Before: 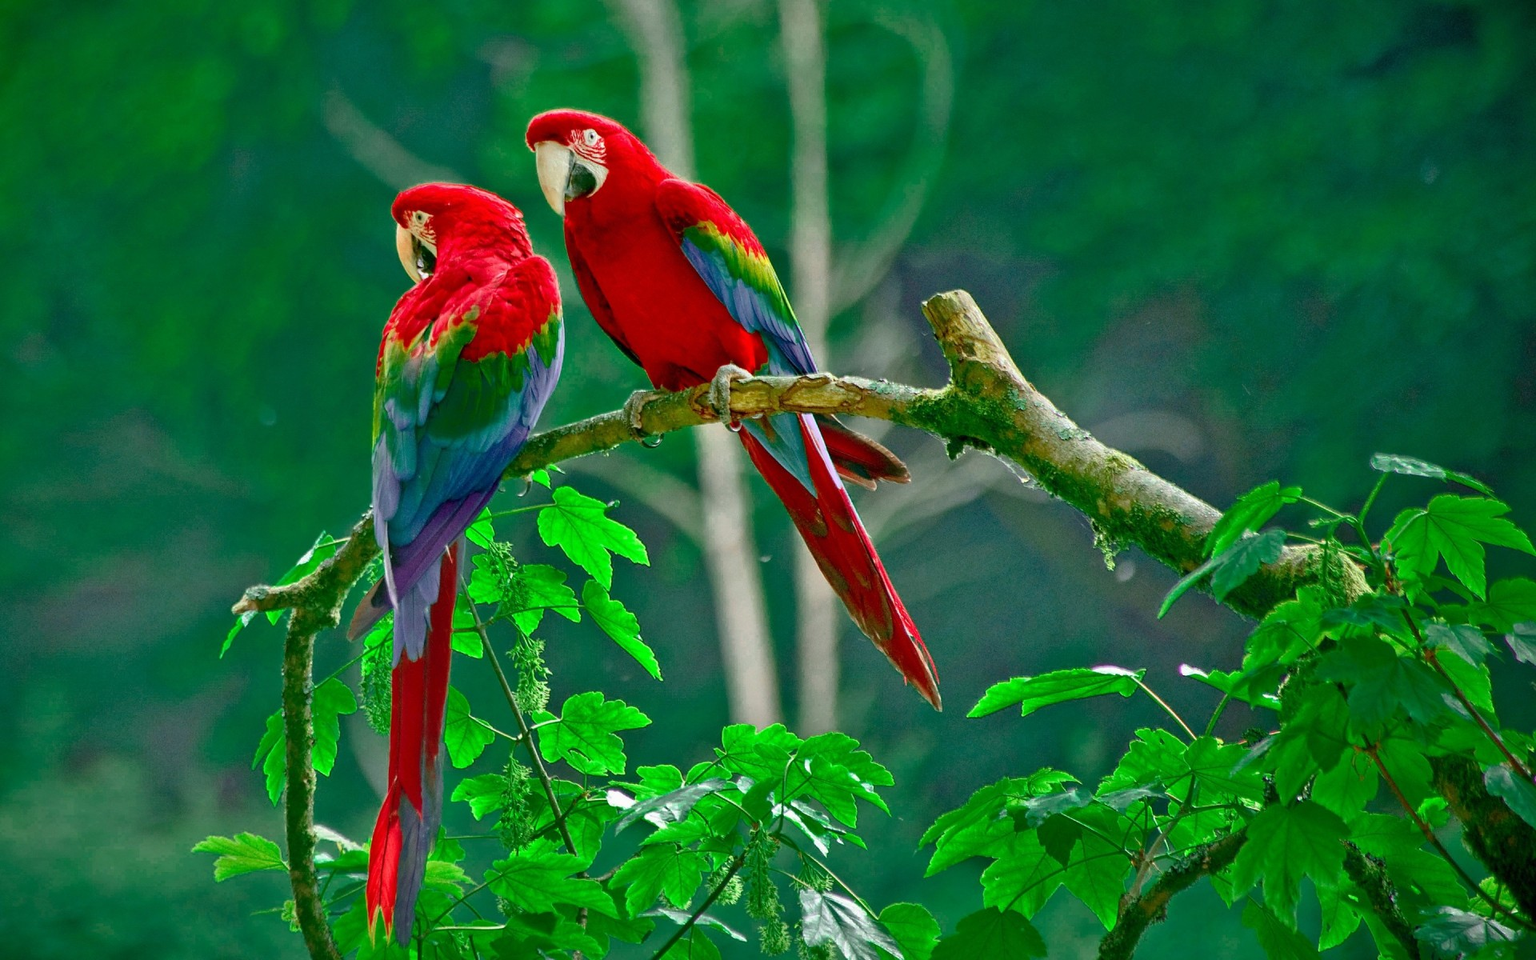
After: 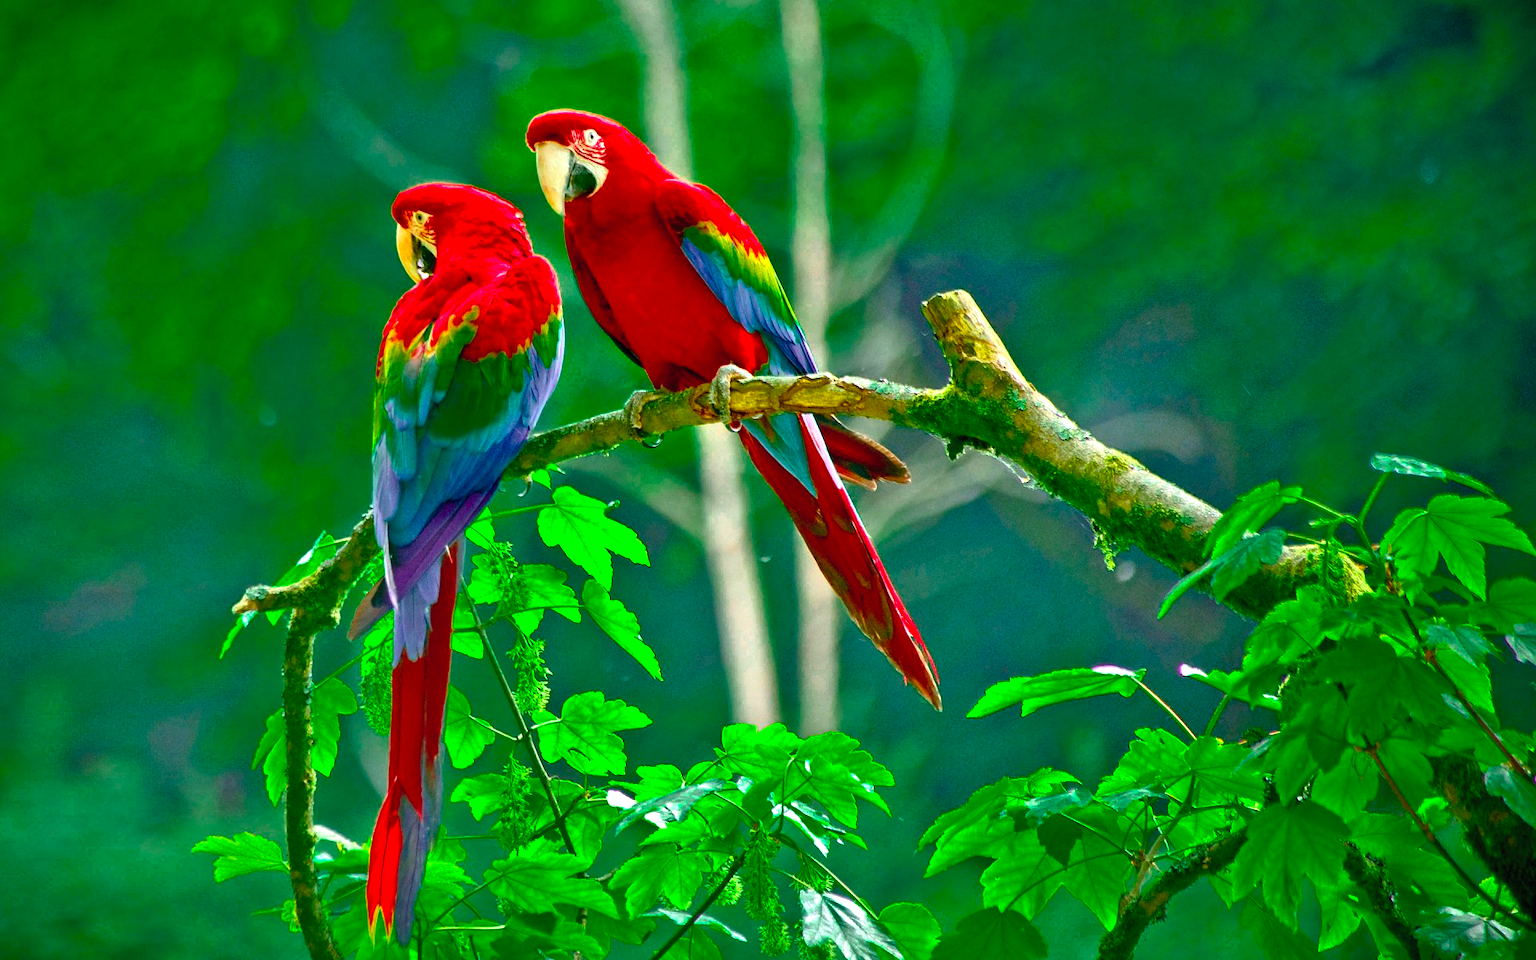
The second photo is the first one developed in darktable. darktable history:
levels: levels [0, 0.48, 0.961]
color balance rgb: perceptual saturation grading › global saturation 30.382%, perceptual brilliance grading › global brilliance 14.359%, perceptual brilliance grading › shadows -34.362%, global vibrance 28.039%
contrast brightness saturation: brightness 0.092, saturation 0.193
